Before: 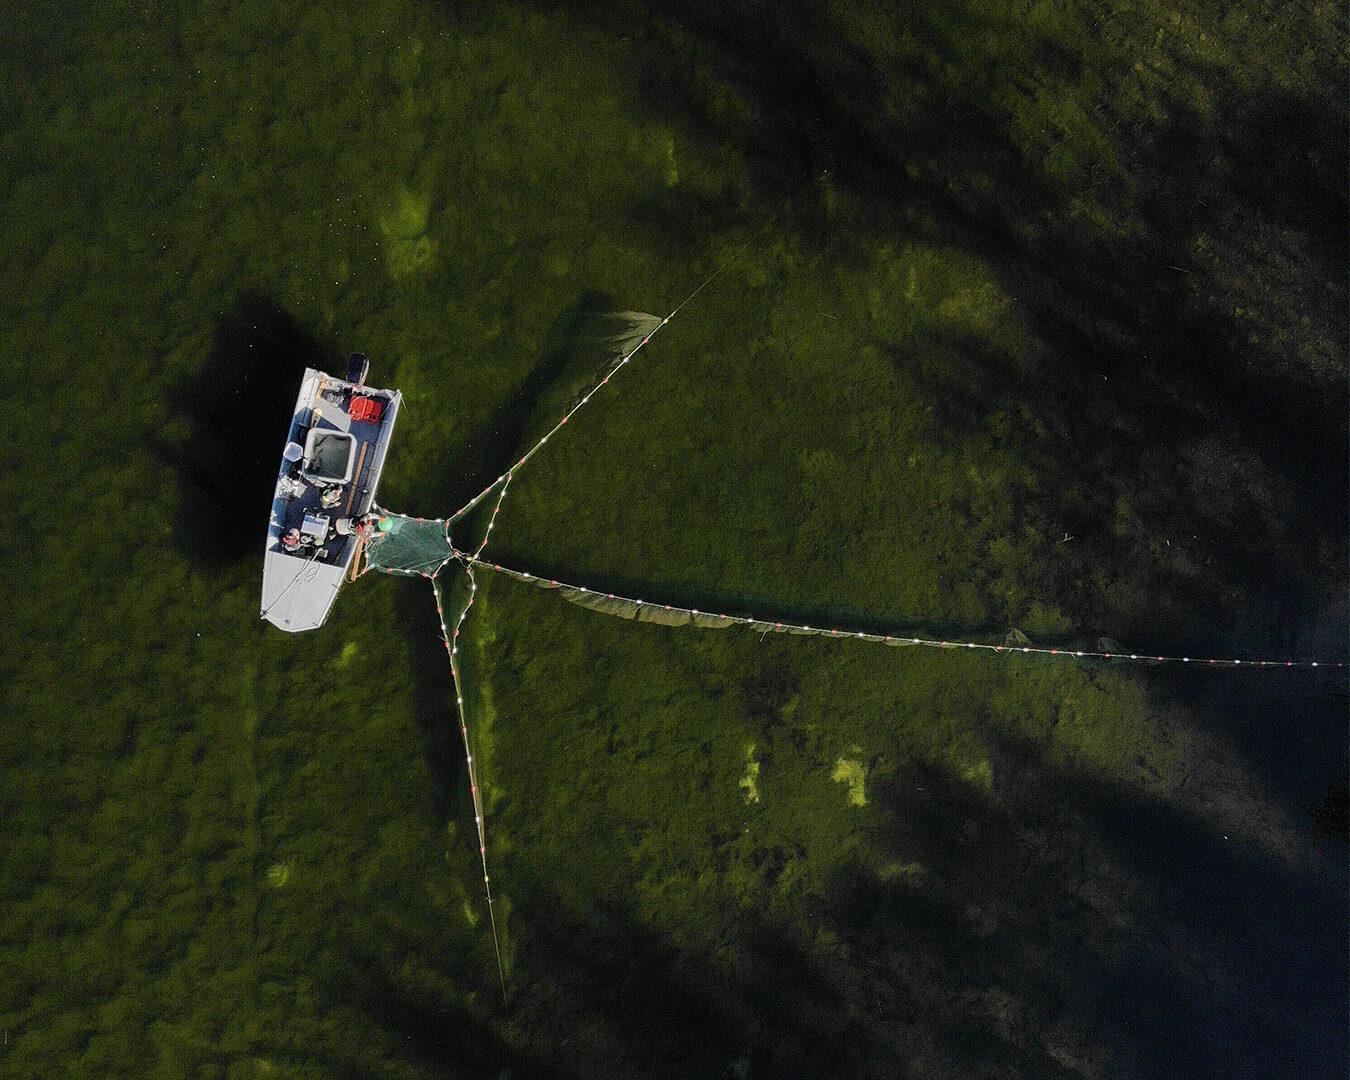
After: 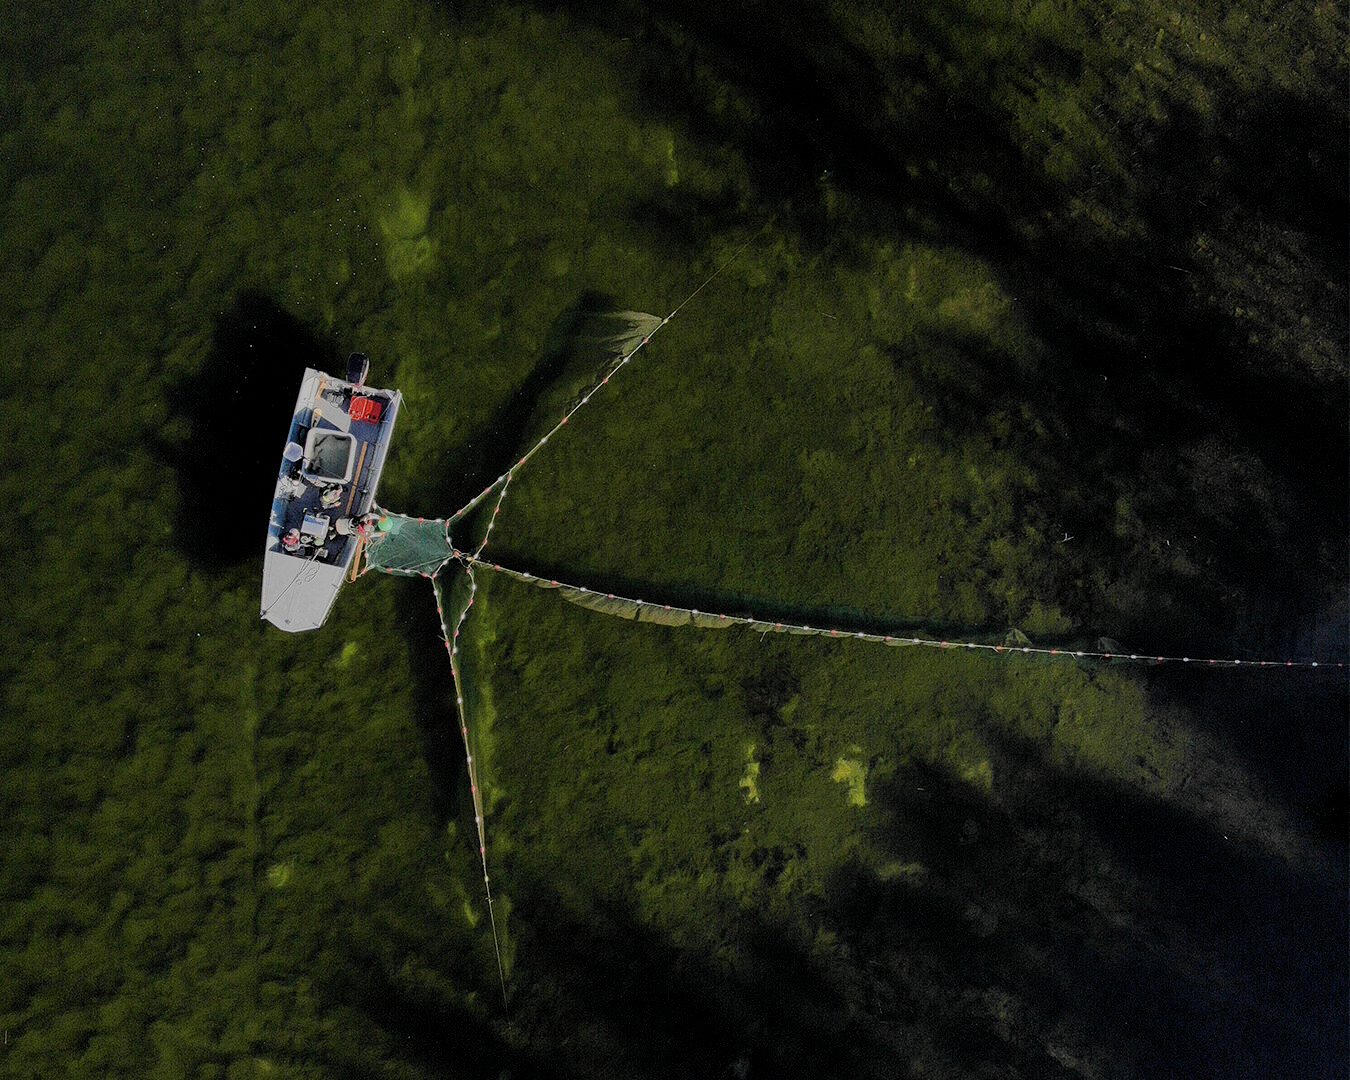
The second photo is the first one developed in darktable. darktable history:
filmic rgb: black relative exposure -8.75 EV, white relative exposure 4.98 EV, target black luminance 0%, hardness 3.79, latitude 66.17%, contrast 0.826, shadows ↔ highlights balance 19.3%, color science v6 (2022)
